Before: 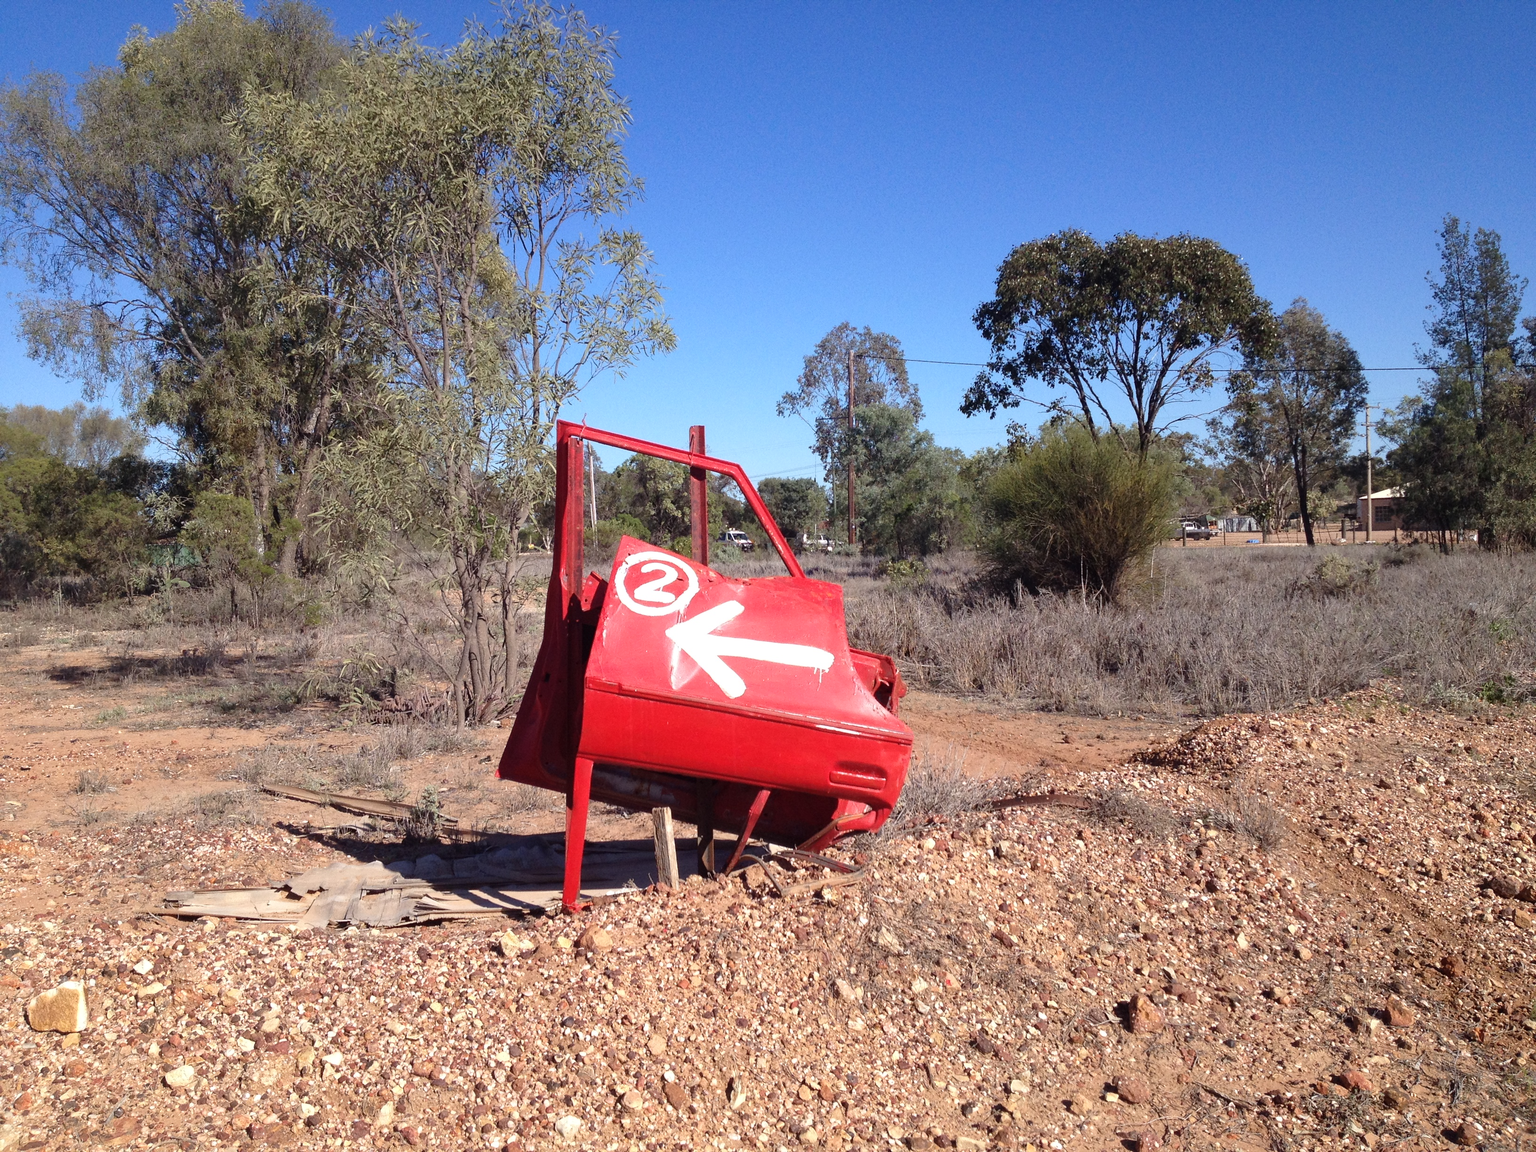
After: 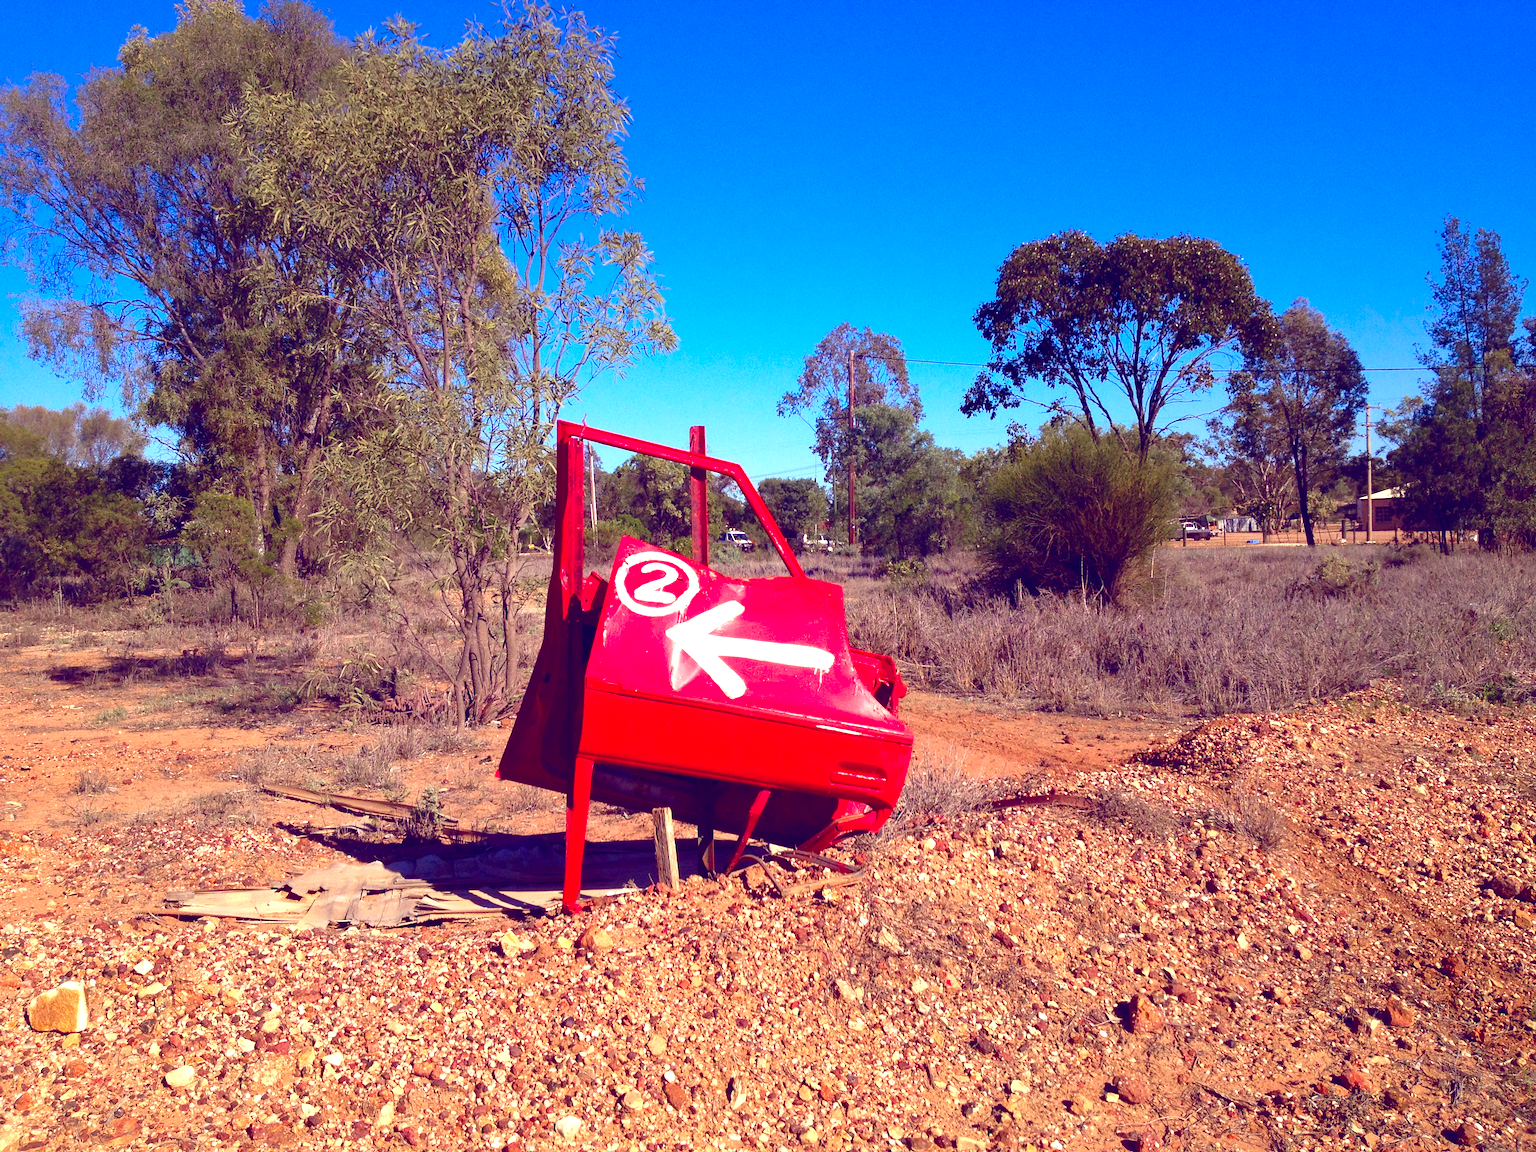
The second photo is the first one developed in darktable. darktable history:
color zones: curves: ch1 [(0.25, 0.5) (0.747, 0.71)]
white balance: emerald 1
contrast brightness saturation: brightness -0.02, saturation 0.35
color balance: lift [1.001, 0.997, 0.99, 1.01], gamma [1.007, 1, 0.975, 1.025], gain [1, 1.065, 1.052, 0.935], contrast 13.25%
